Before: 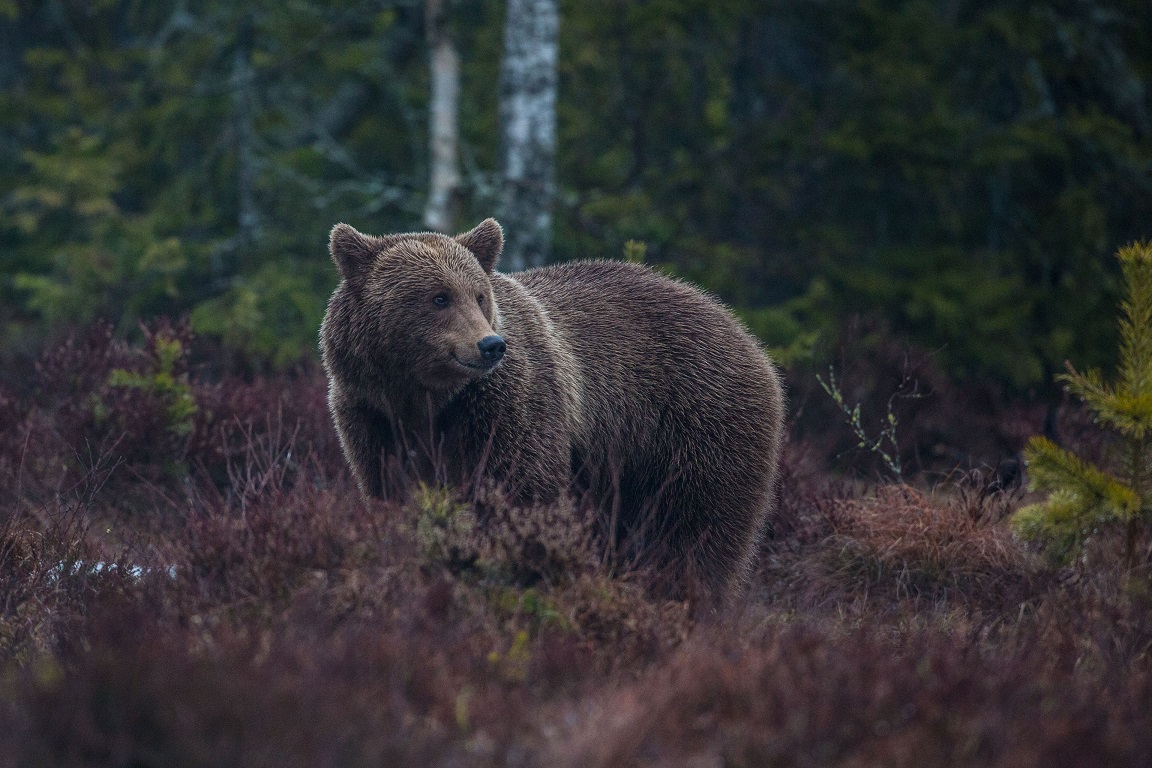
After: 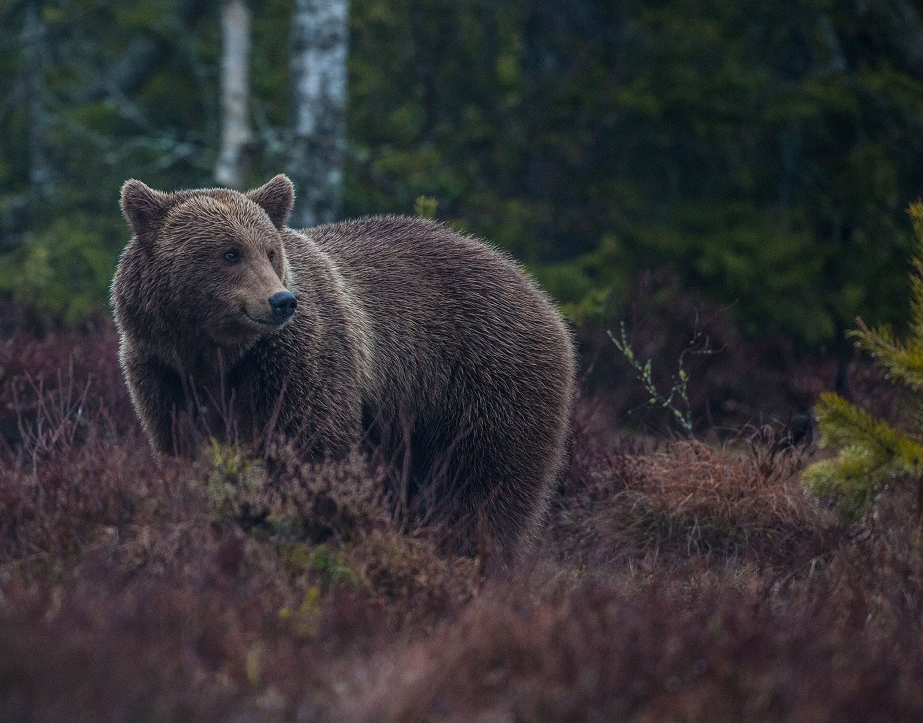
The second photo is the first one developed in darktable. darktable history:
crop and rotate: left 18.176%, top 5.734%, right 1.683%
